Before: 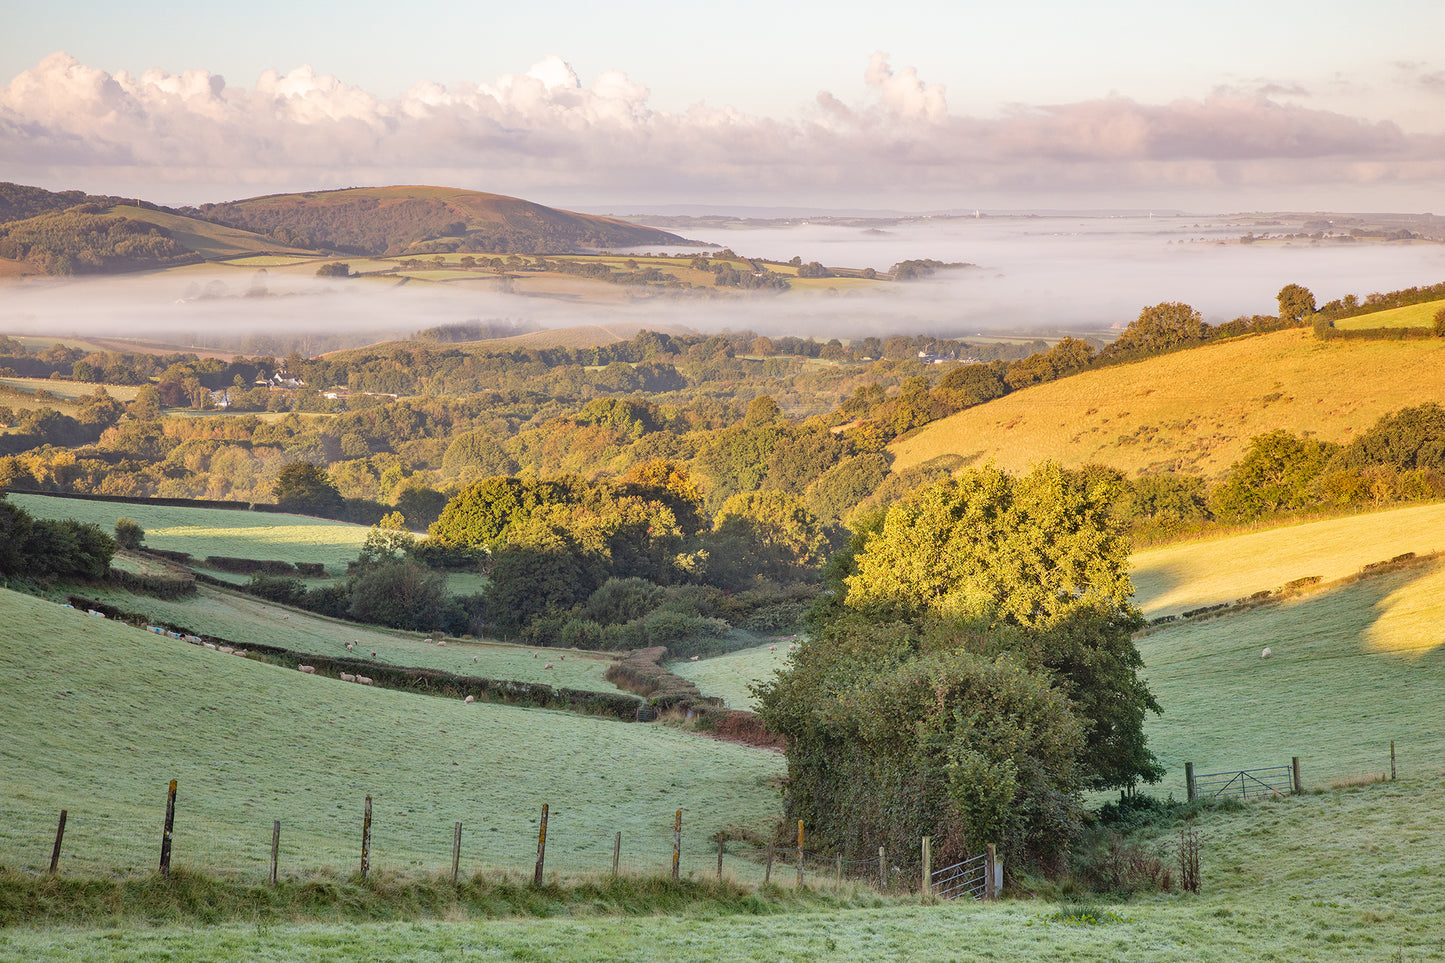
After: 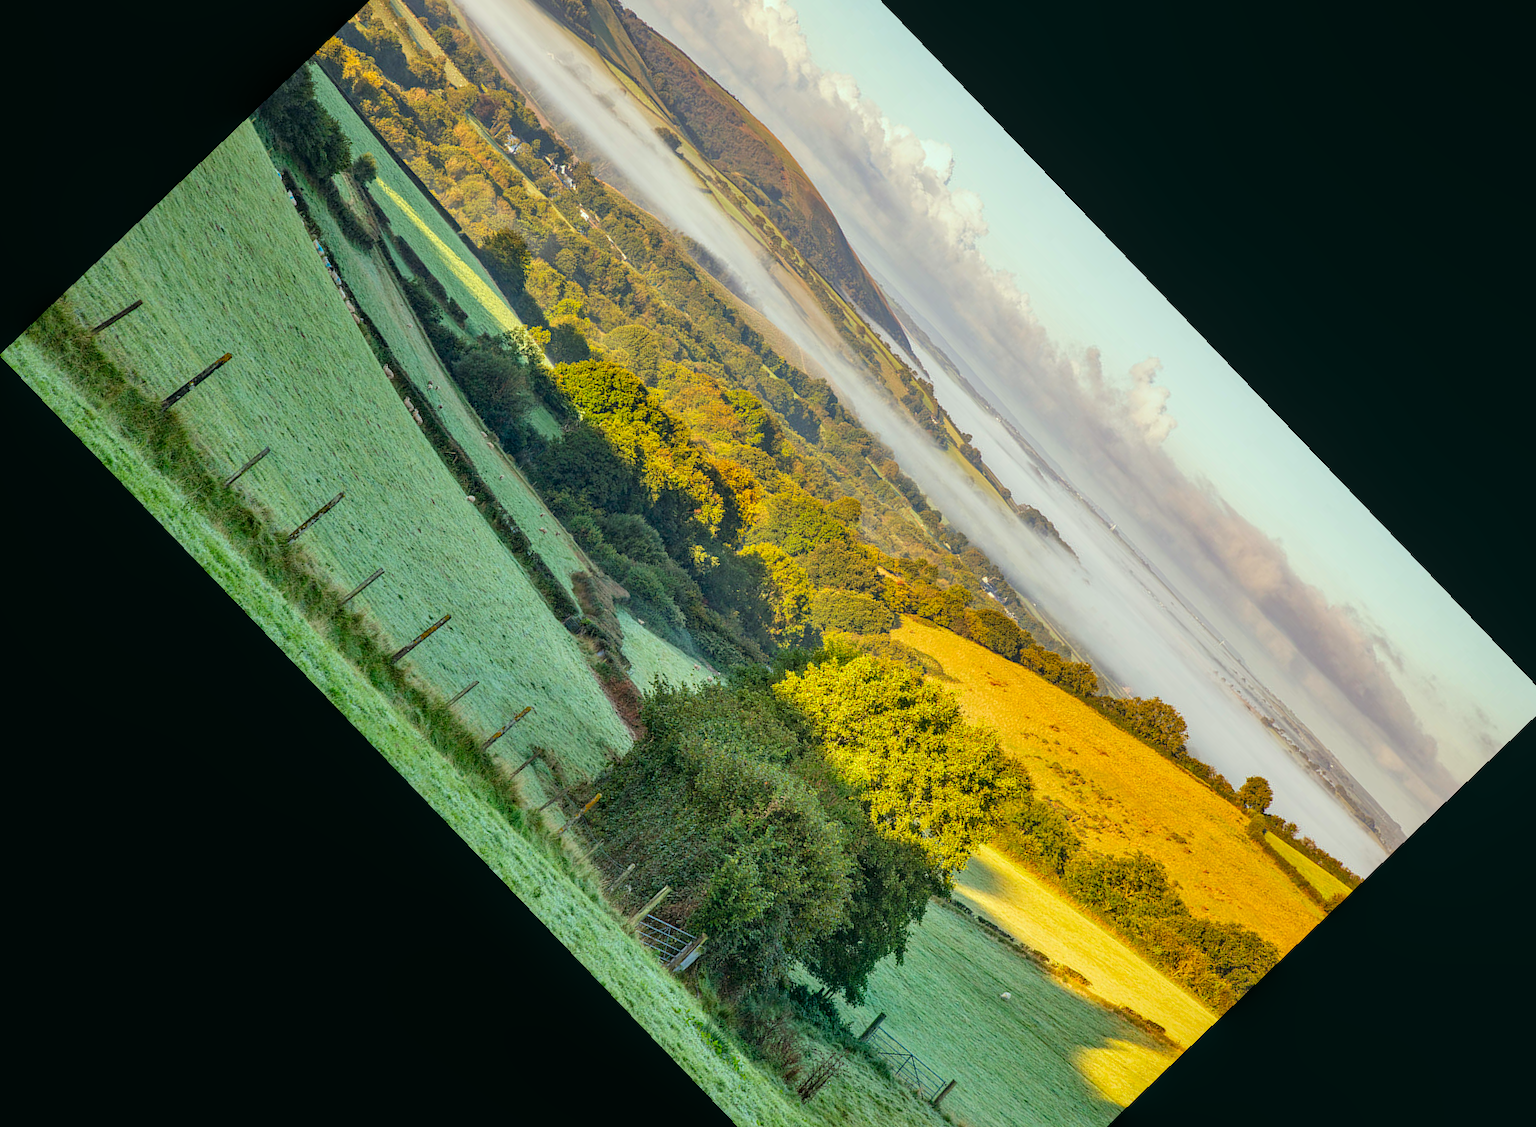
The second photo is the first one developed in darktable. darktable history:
color balance: mode lift, gamma, gain (sRGB), lift [1, 1, 1.022, 1.026]
crop and rotate: angle -46.26°, top 16.234%, right 0.912%, bottom 11.704%
local contrast: detail 130%
color correction: highlights a* -7.33, highlights b* 1.26, shadows a* -3.55, saturation 1.4
